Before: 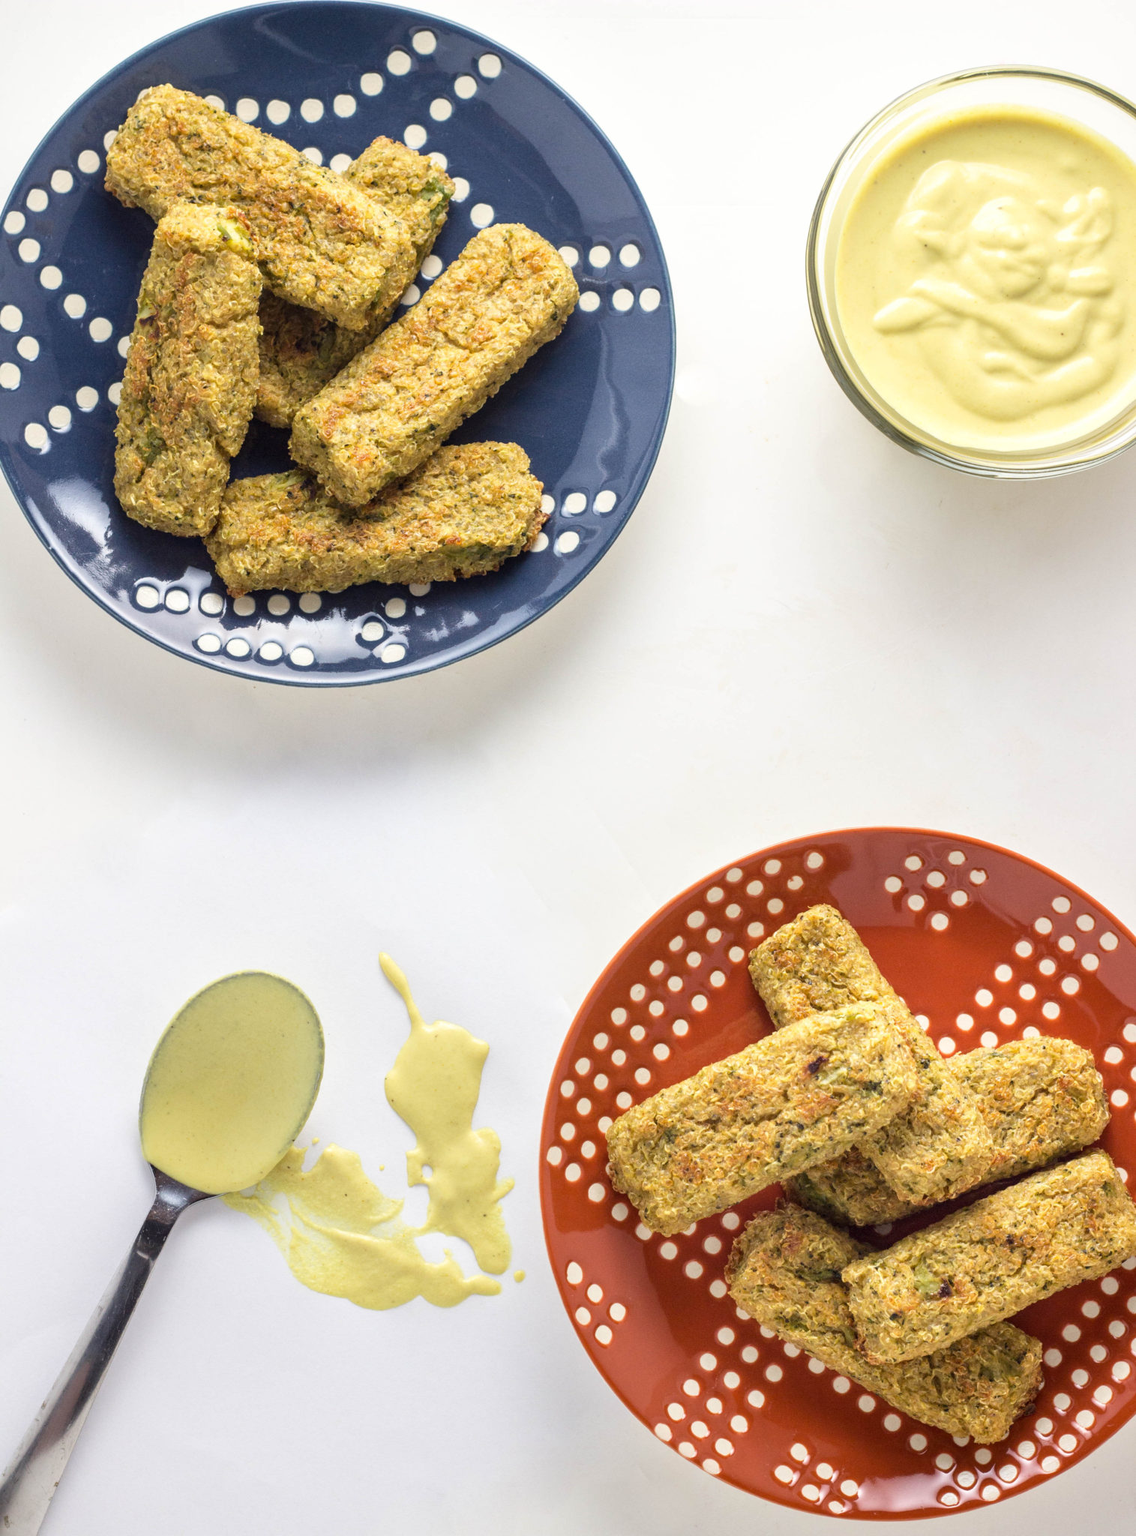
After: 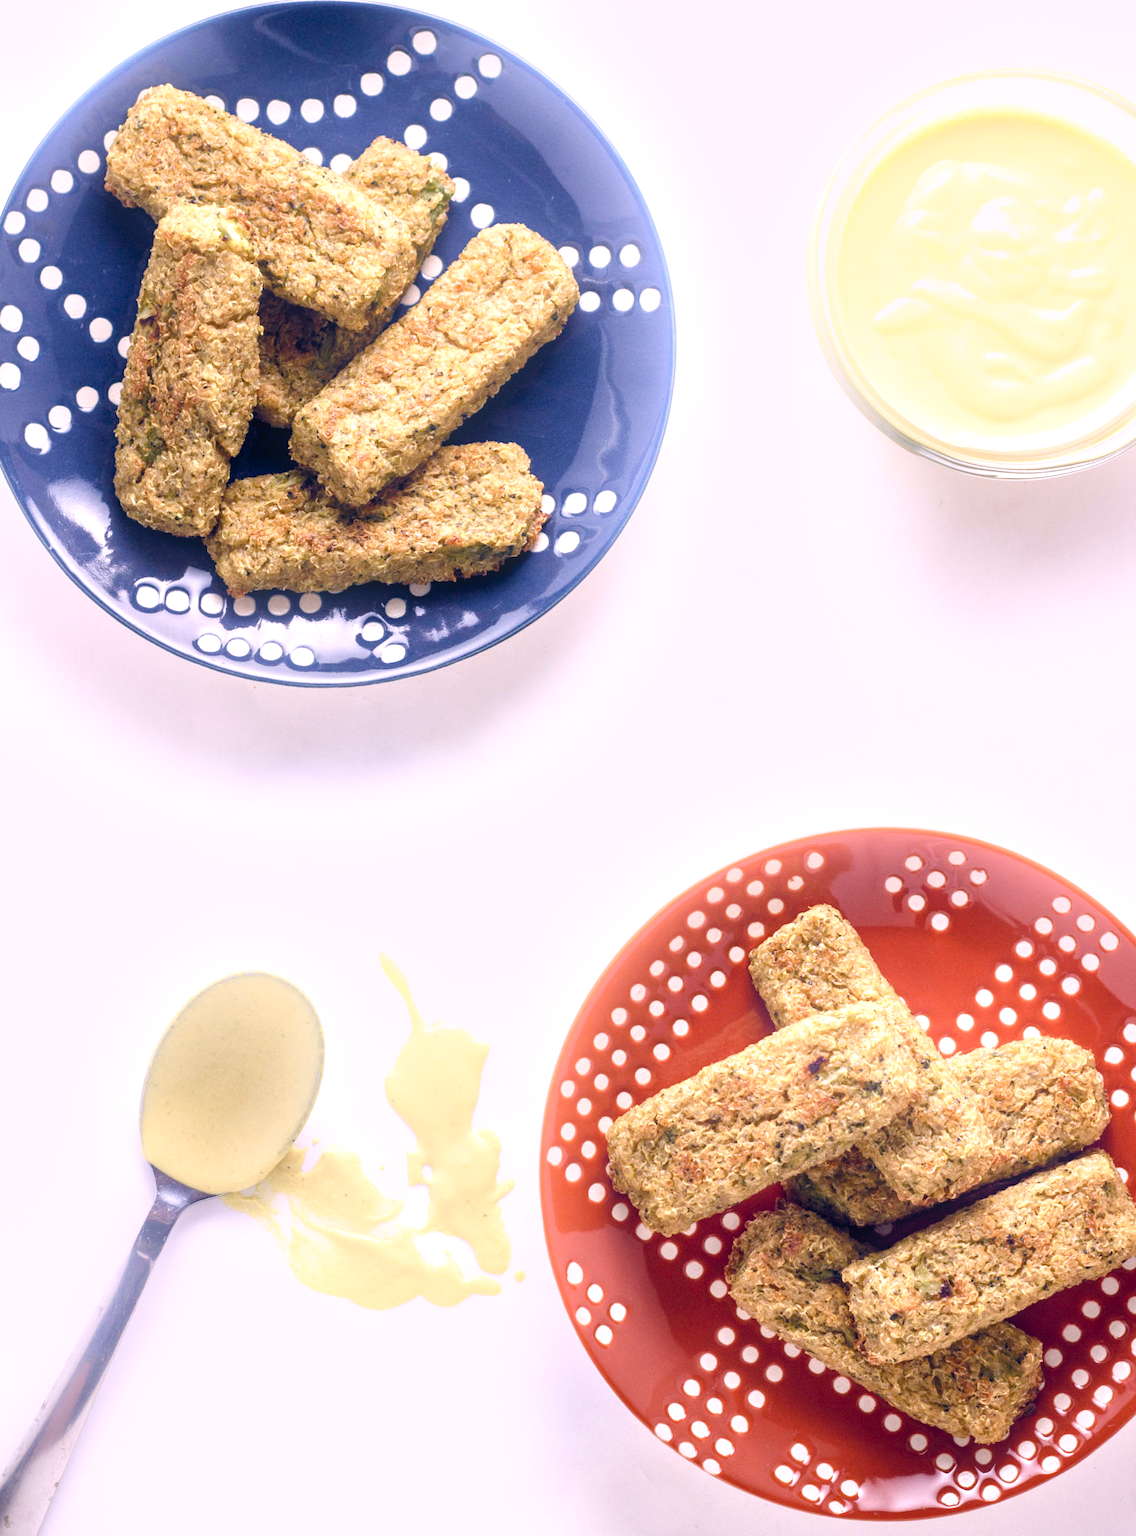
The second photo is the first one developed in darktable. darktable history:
white balance: red 1.042, blue 1.17
bloom: size 13.65%, threshold 98.39%, strength 4.82%
base curve: preserve colors none
color balance rgb: highlights gain › chroma 2.94%, highlights gain › hue 60.57°, global offset › chroma 0.25%, global offset › hue 256.52°, perceptual saturation grading › global saturation 20%, perceptual saturation grading › highlights -50%, perceptual saturation grading › shadows 30%, contrast 15%
